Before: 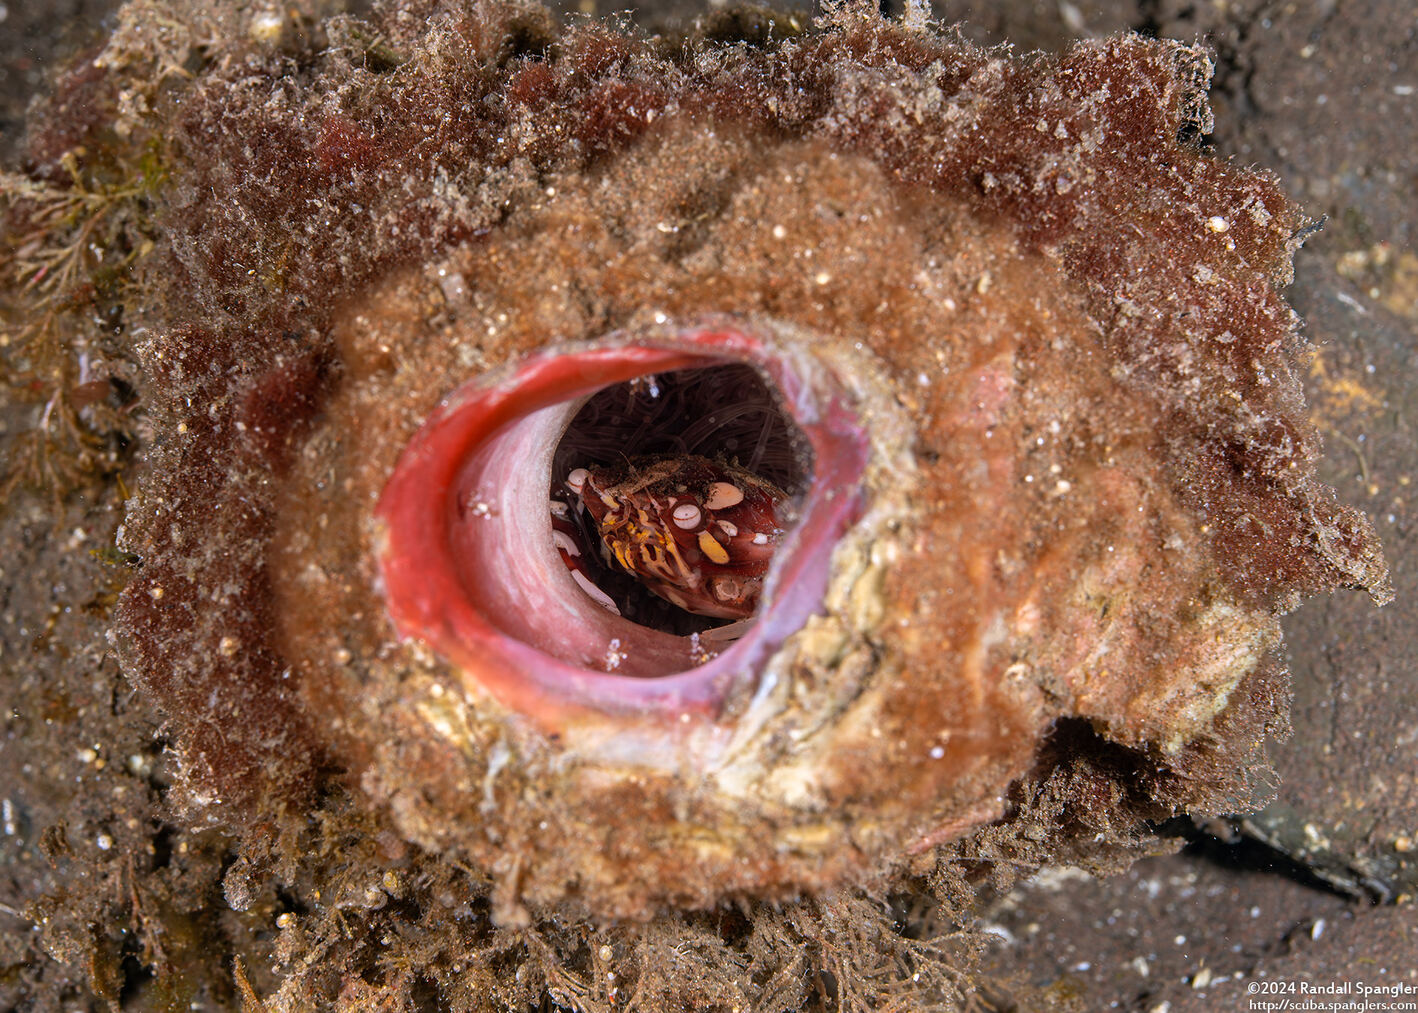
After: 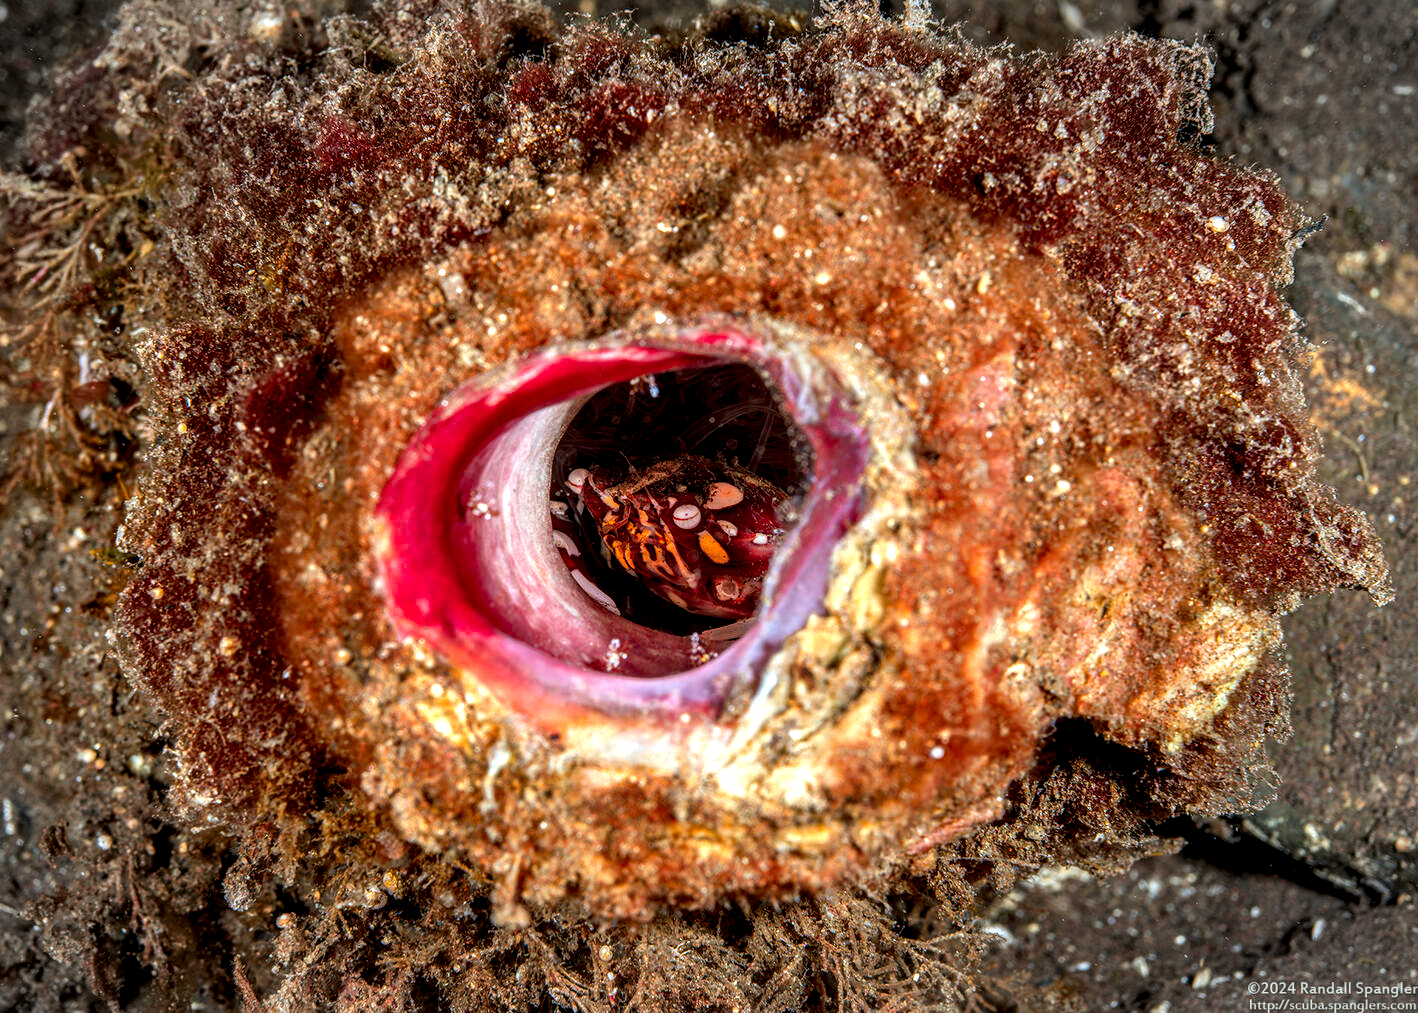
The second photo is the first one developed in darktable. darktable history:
vignetting: automatic ratio true
color correction: highlights a* -8.55, highlights b* 3.24
local contrast: highlights 16%, detail 186%
color zones: curves: ch1 [(0.239, 0.552) (0.75, 0.5)]; ch2 [(0.25, 0.462) (0.749, 0.457)], mix 30.22%
shadows and highlights: highlights color adjustment 42.37%, low approximation 0.01, soften with gaussian
color balance rgb: shadows lift › chroma 0.958%, shadows lift › hue 110.99°, perceptual saturation grading › global saturation 29.359%, global vibrance 14.476%
